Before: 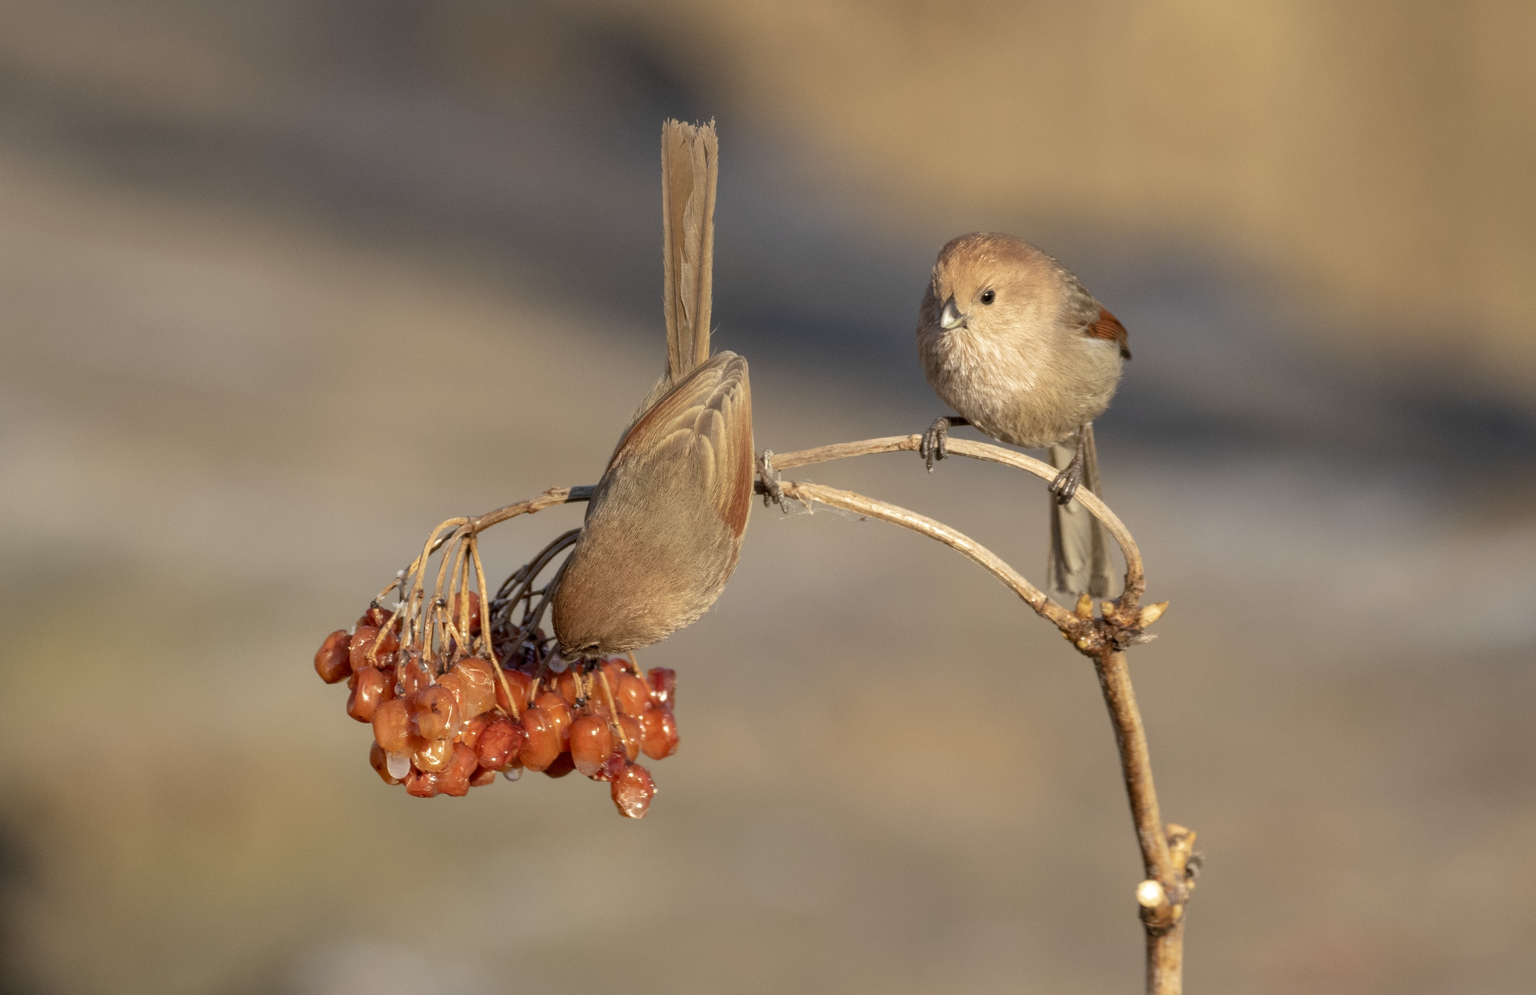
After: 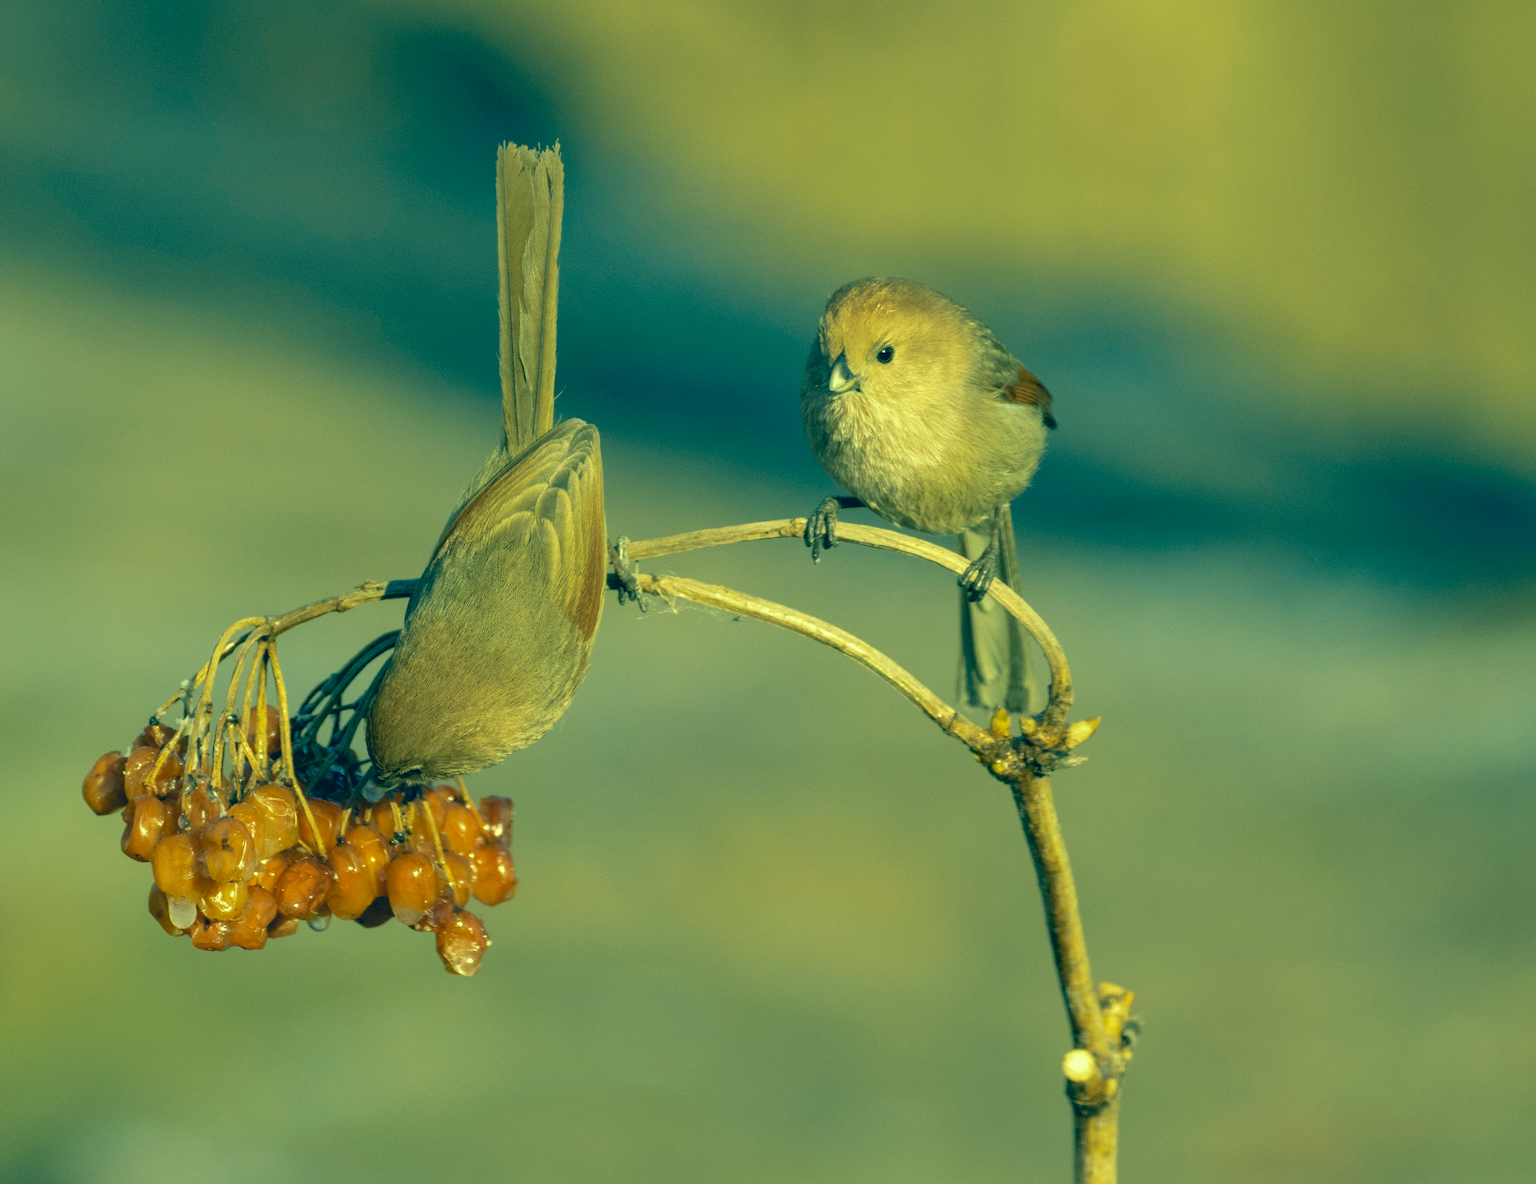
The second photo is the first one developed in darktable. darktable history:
crop: left 15.994%
color correction: highlights a* -15.67, highlights b* 39.84, shadows a* -39.48, shadows b* -26.4
